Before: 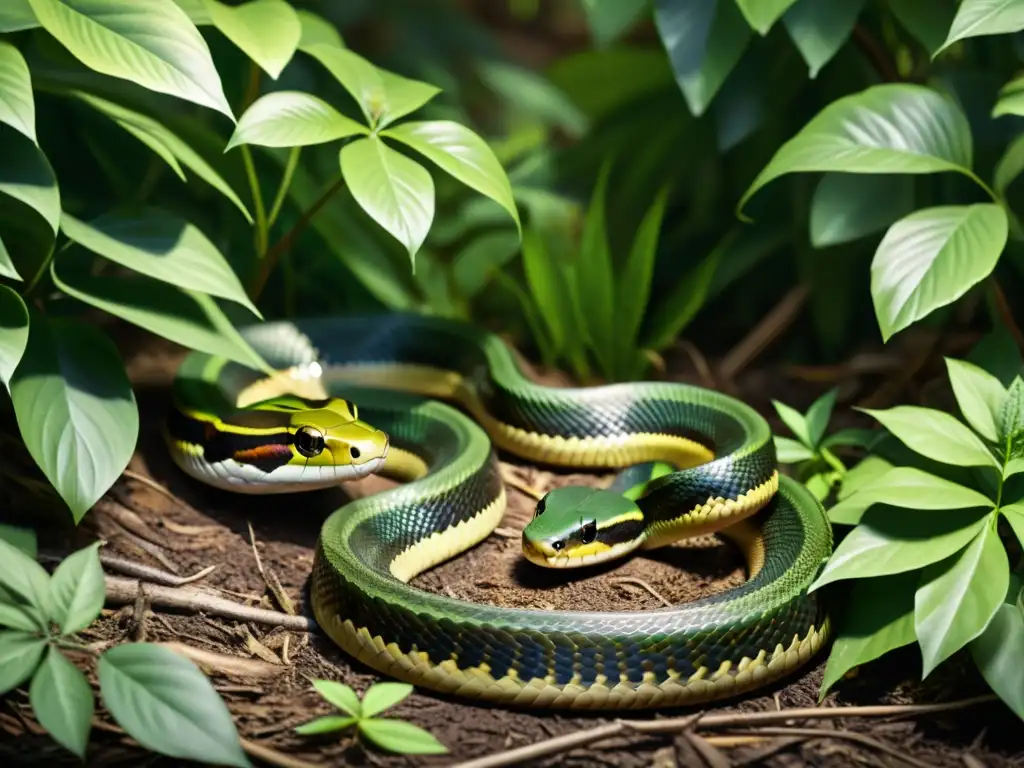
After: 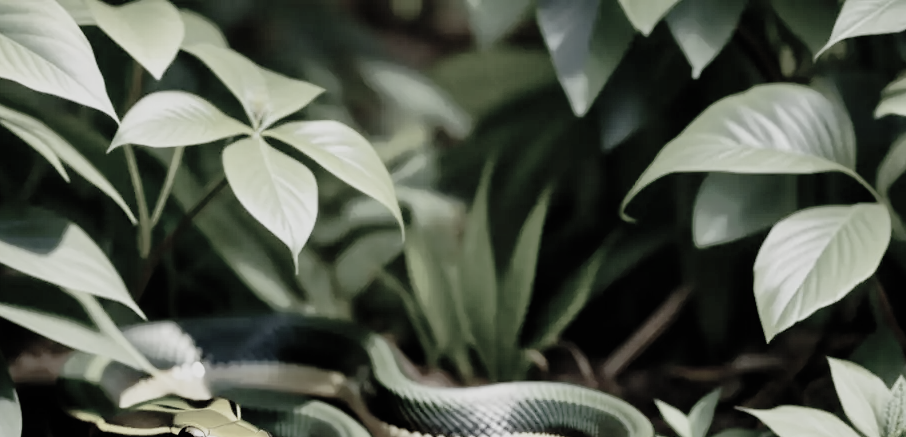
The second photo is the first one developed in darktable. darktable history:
crop and rotate: left 11.428%, bottom 42.987%
filmic rgb: black relative exposure -6.7 EV, white relative exposure 4.56 EV, hardness 3.25, preserve chrominance no, color science v5 (2021)
contrast brightness saturation: contrast 0.371, brightness 0.108
shadows and highlights: shadows 60.89, highlights -59.94
color correction: highlights b* 0.045, saturation 0.258
